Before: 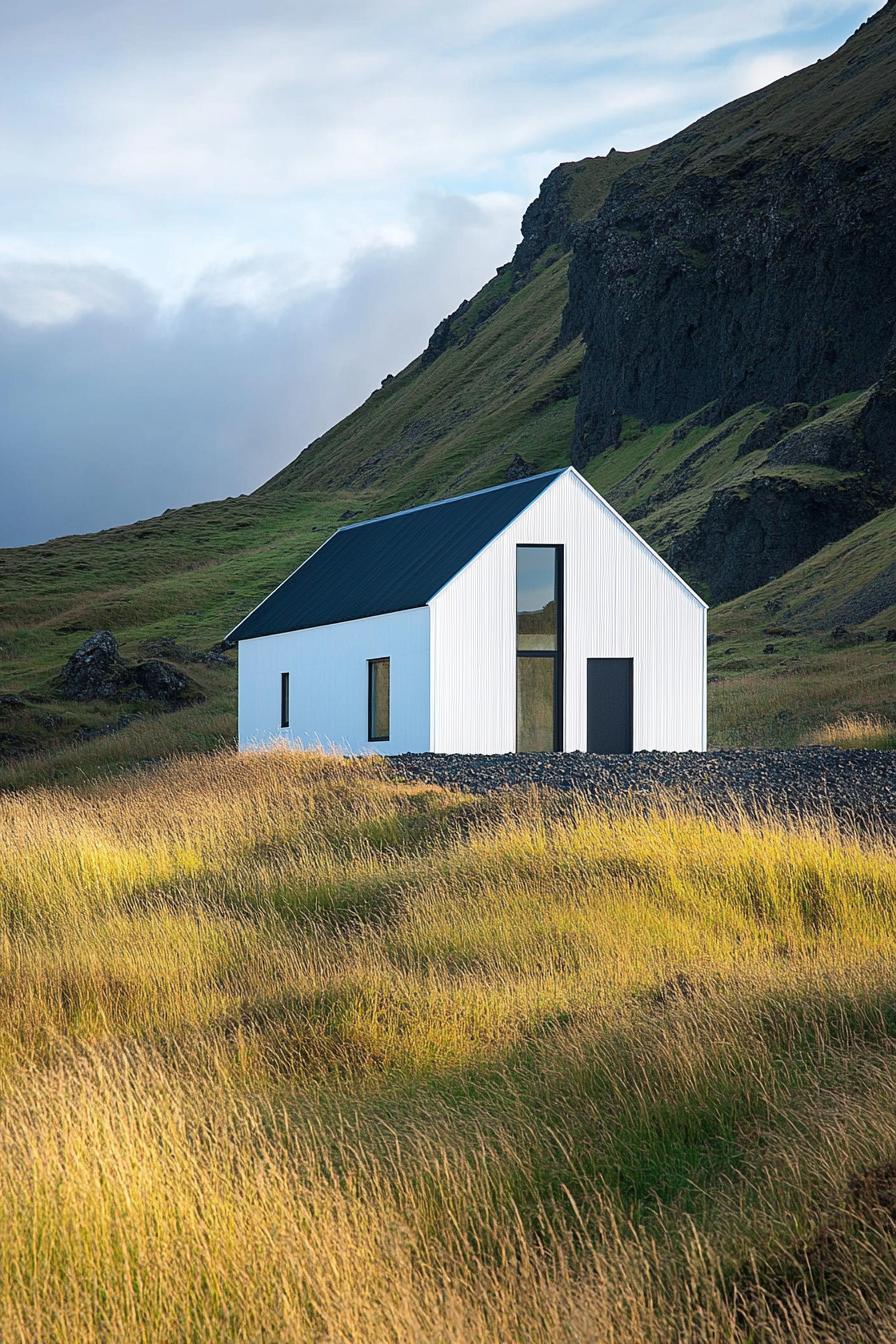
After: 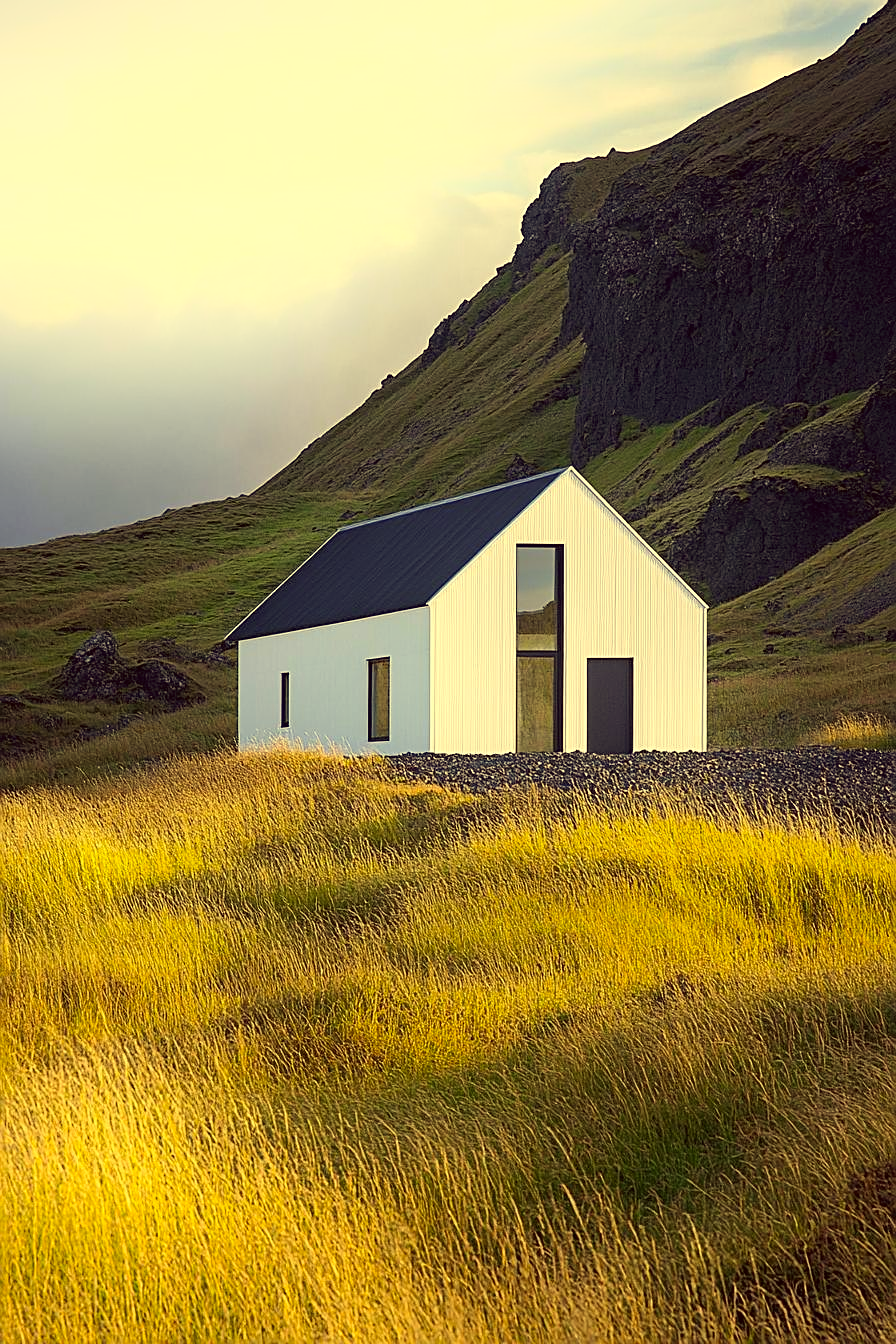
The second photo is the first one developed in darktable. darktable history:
color correction: highlights a* -0.46, highlights b* 39.91, shadows a* 9.85, shadows b* -0.45
shadows and highlights: shadows -20.96, highlights 98.83, soften with gaussian
sharpen: on, module defaults
